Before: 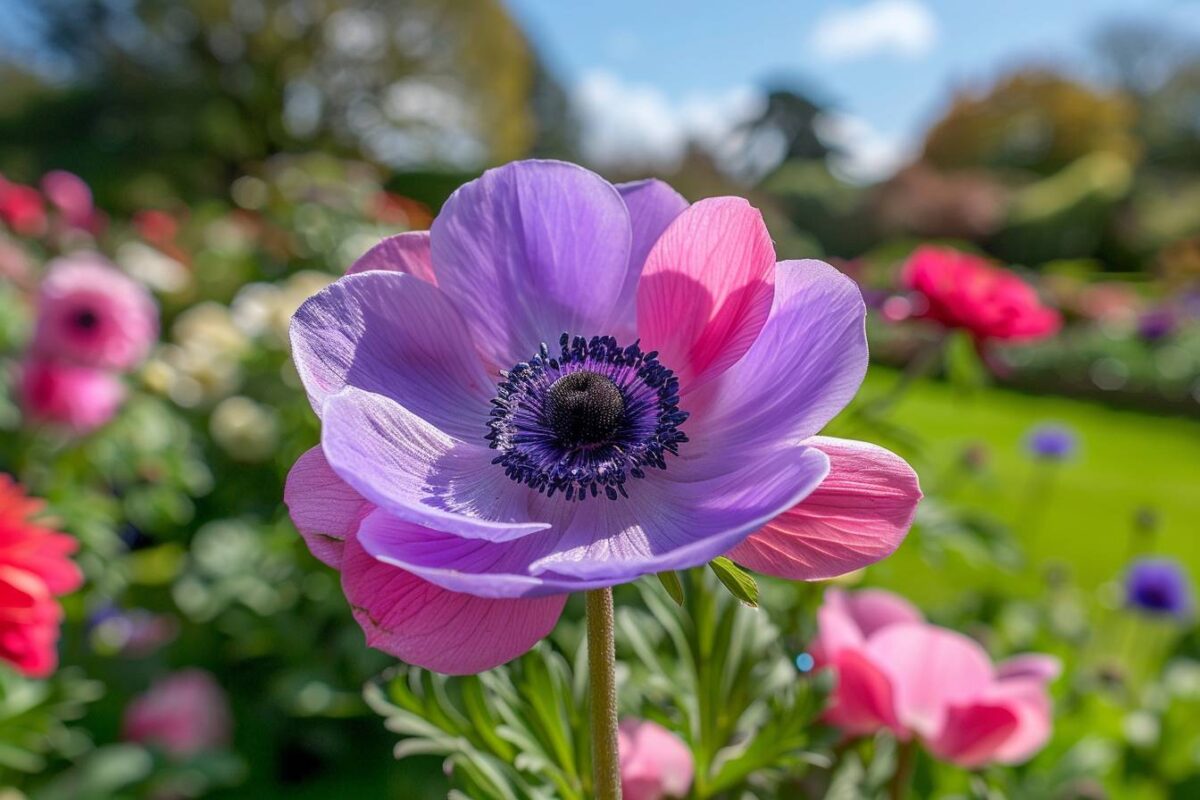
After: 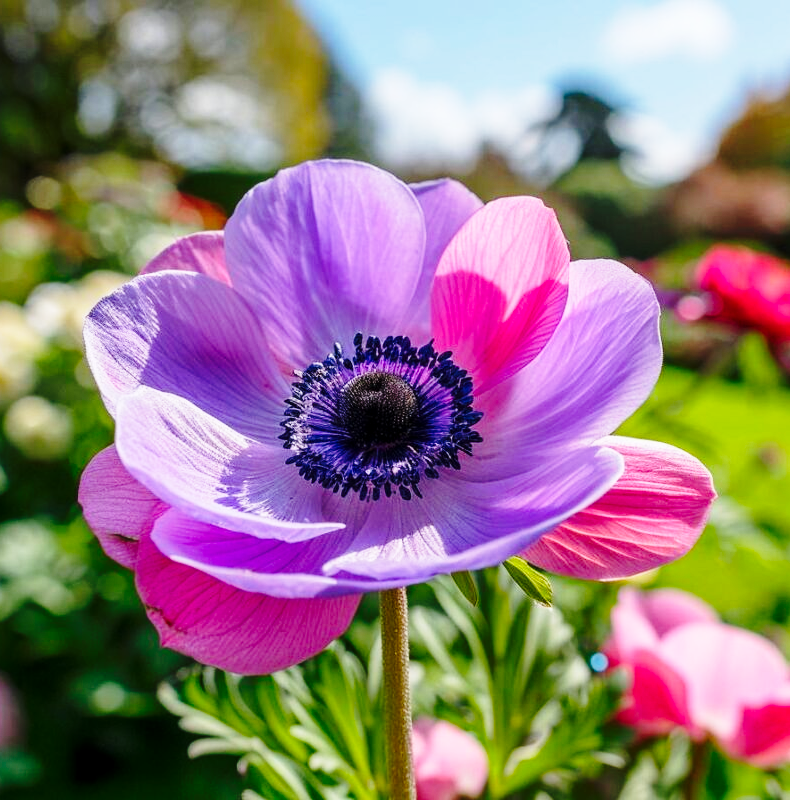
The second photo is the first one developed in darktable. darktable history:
crop: left 17.239%, right 16.863%
exposure: black level correction 0.002, exposure -0.103 EV, compensate highlight preservation false
base curve: curves: ch0 [(0, 0) (0.04, 0.03) (0.133, 0.232) (0.448, 0.748) (0.843, 0.968) (1, 1)], preserve colors none
